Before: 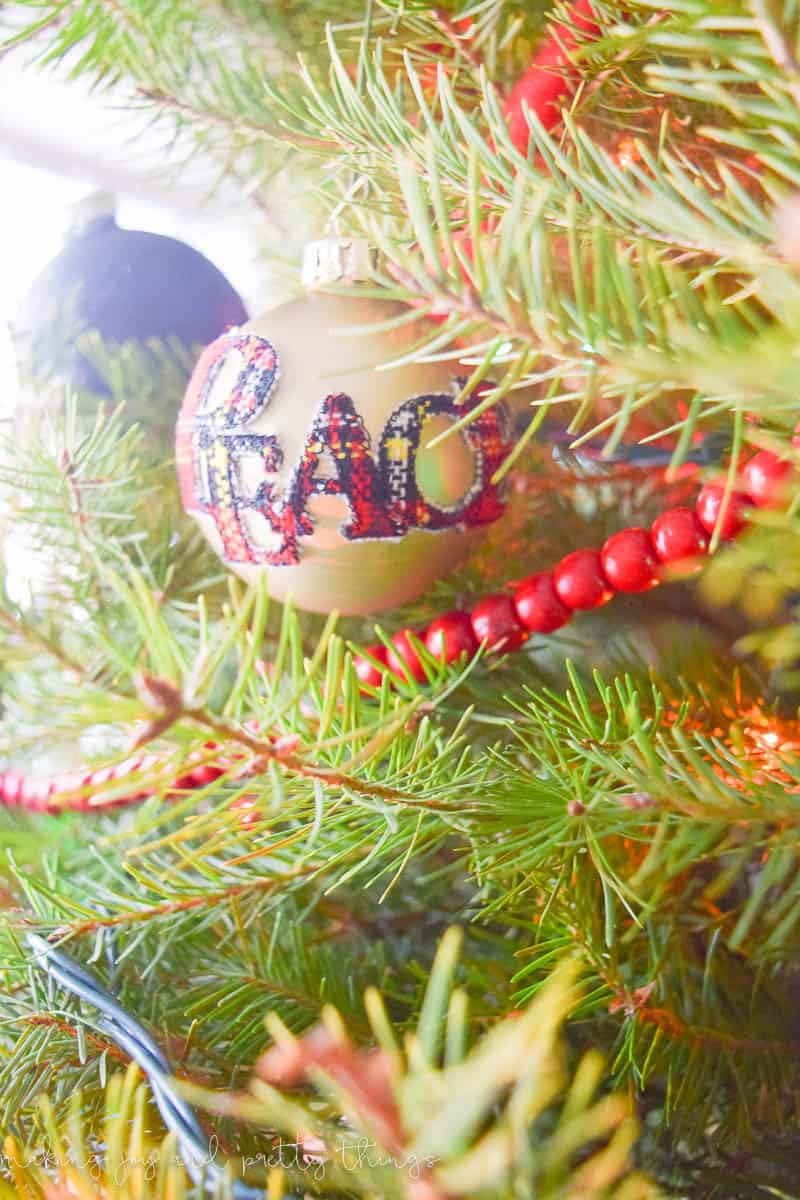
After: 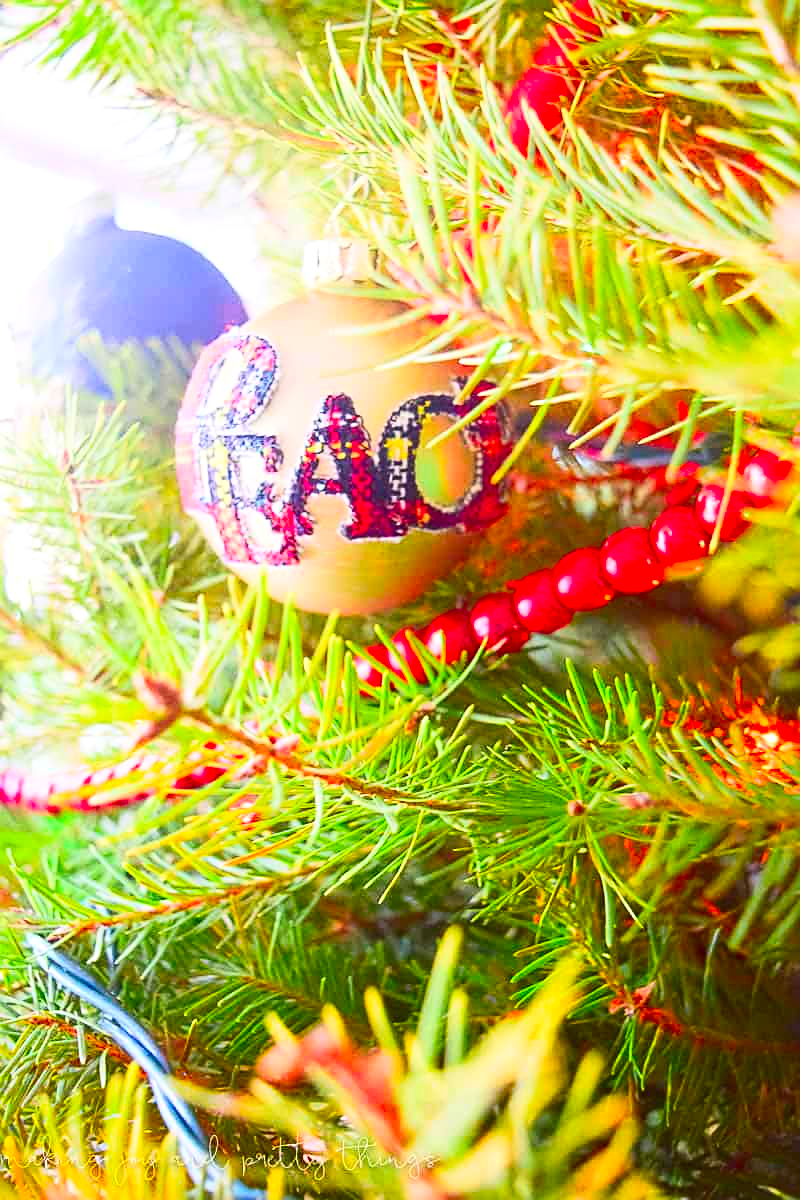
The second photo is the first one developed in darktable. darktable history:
contrast brightness saturation: contrast 0.26, brightness 0.02, saturation 0.87
sharpen: on, module defaults
shadows and highlights: shadows 12, white point adjustment 1.2, highlights -0.36, soften with gaussian
